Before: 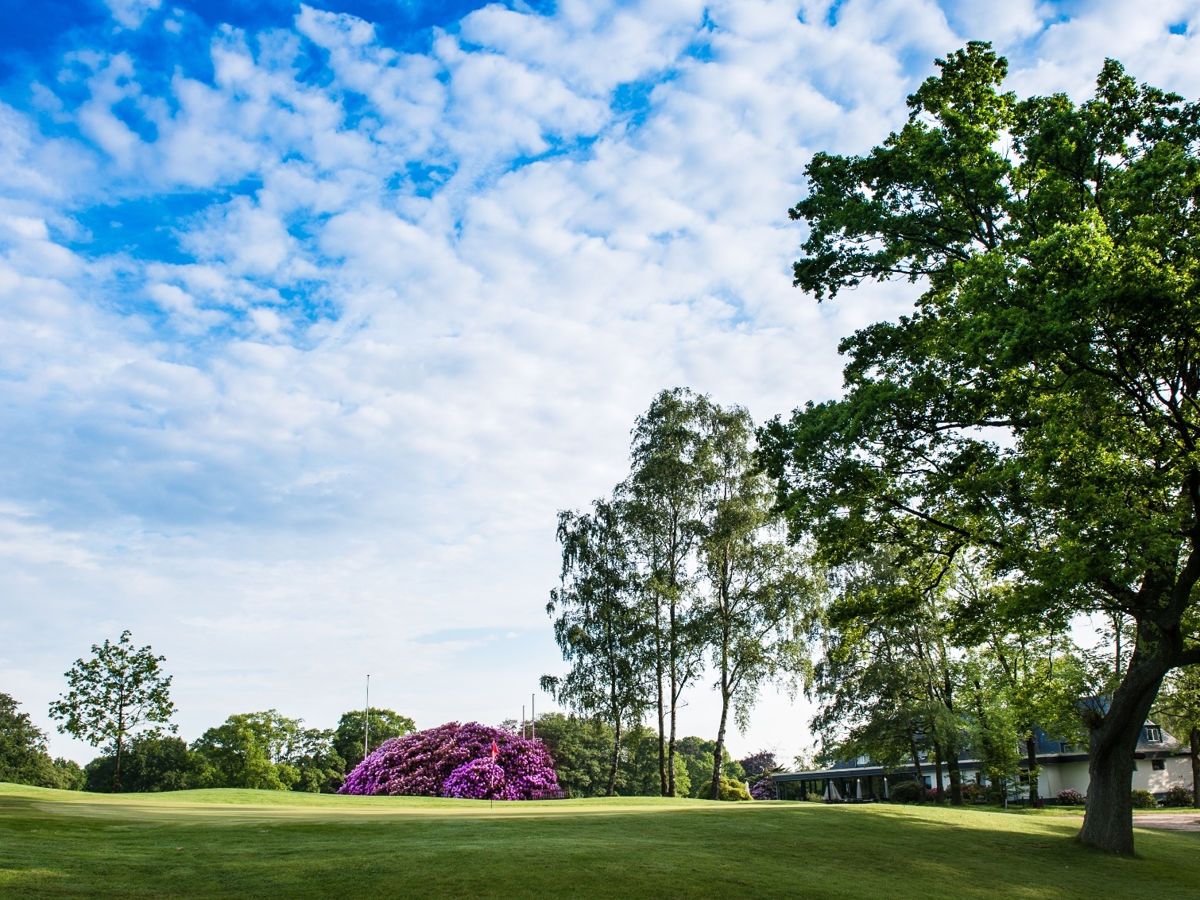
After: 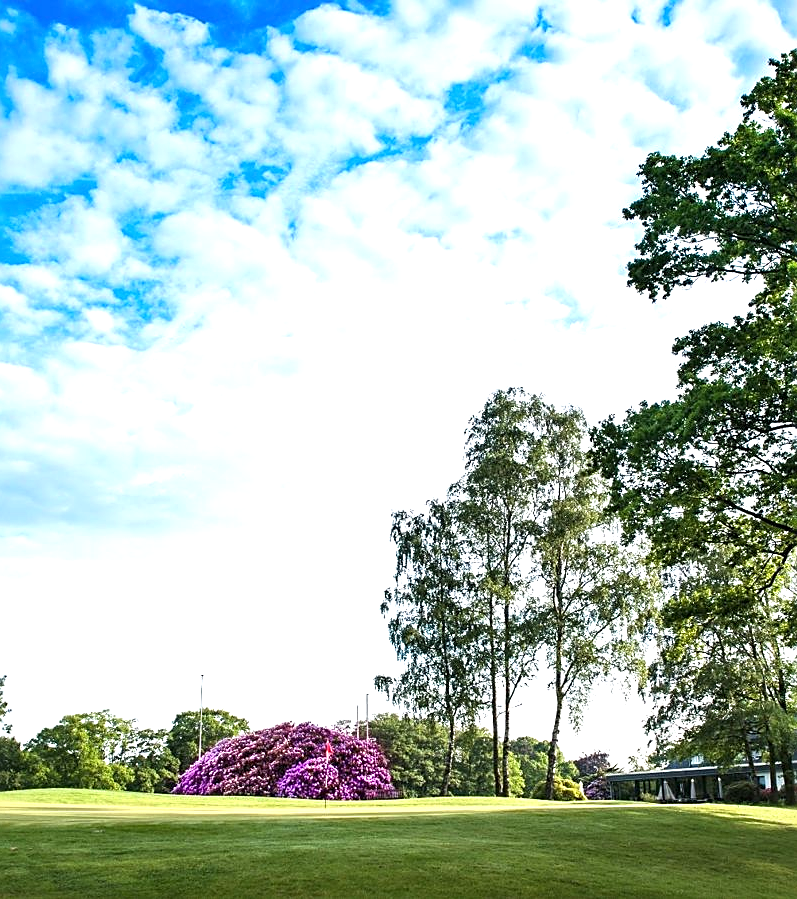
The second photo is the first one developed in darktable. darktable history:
sharpen: on, module defaults
crop and rotate: left 13.907%, right 19.618%
exposure: black level correction 0, exposure 0.702 EV, compensate exposure bias true, compensate highlight preservation false
